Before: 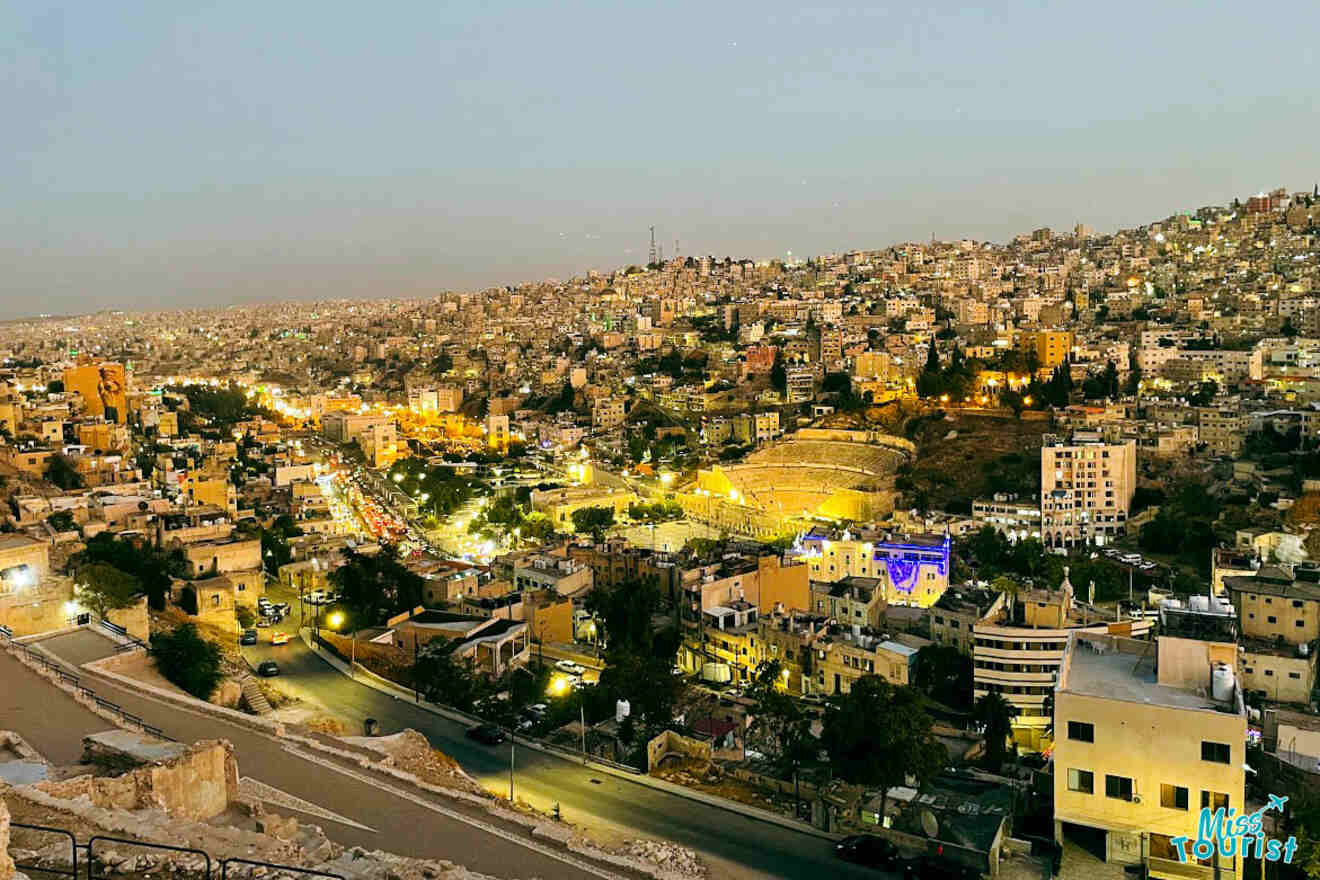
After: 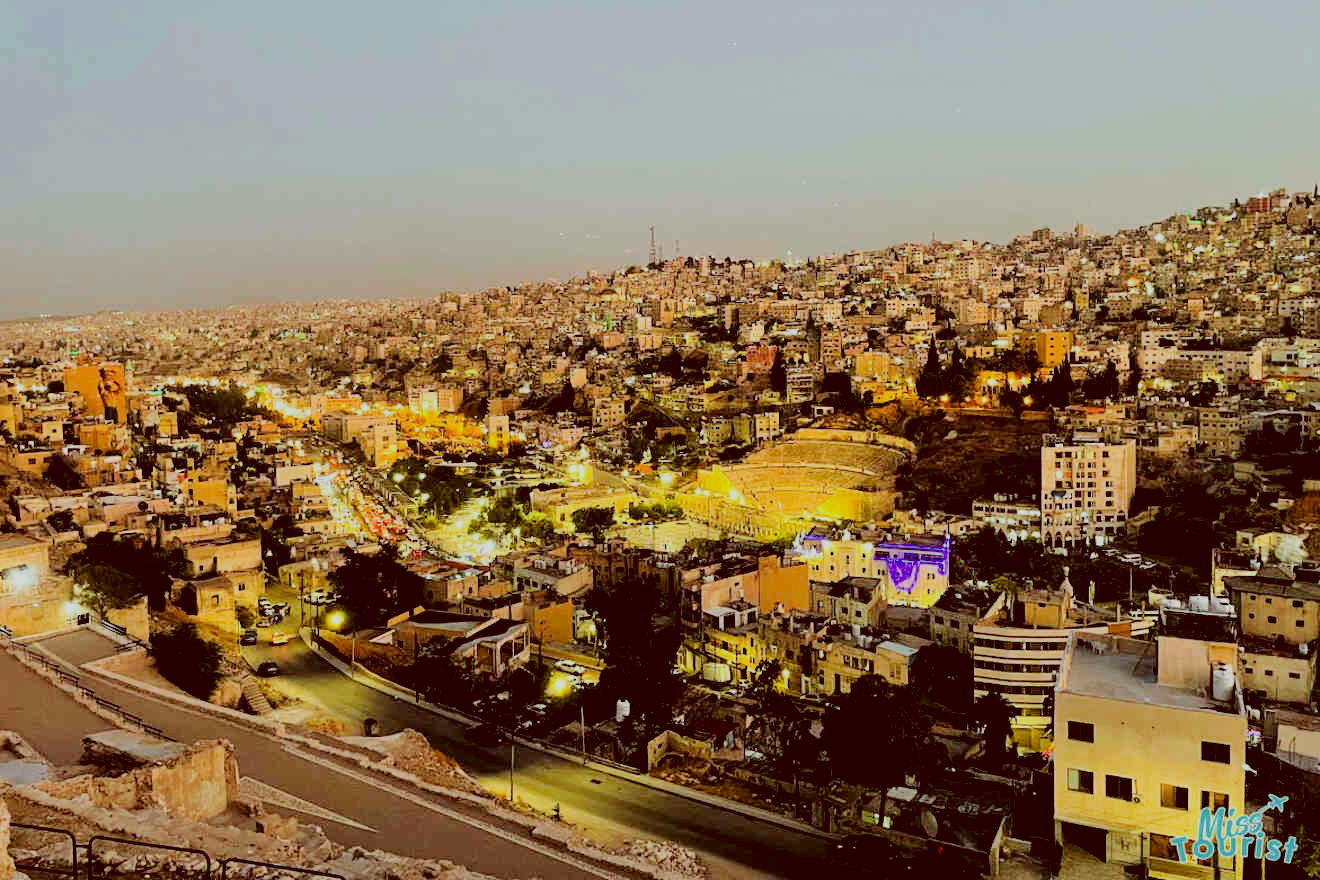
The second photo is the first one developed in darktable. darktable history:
color correction: highlights a* -7.23, highlights b* -0.161, shadows a* 20.08, shadows b* 11.73
filmic rgb: black relative exposure -7.65 EV, white relative exposure 4.56 EV, hardness 3.61, contrast 1.106
